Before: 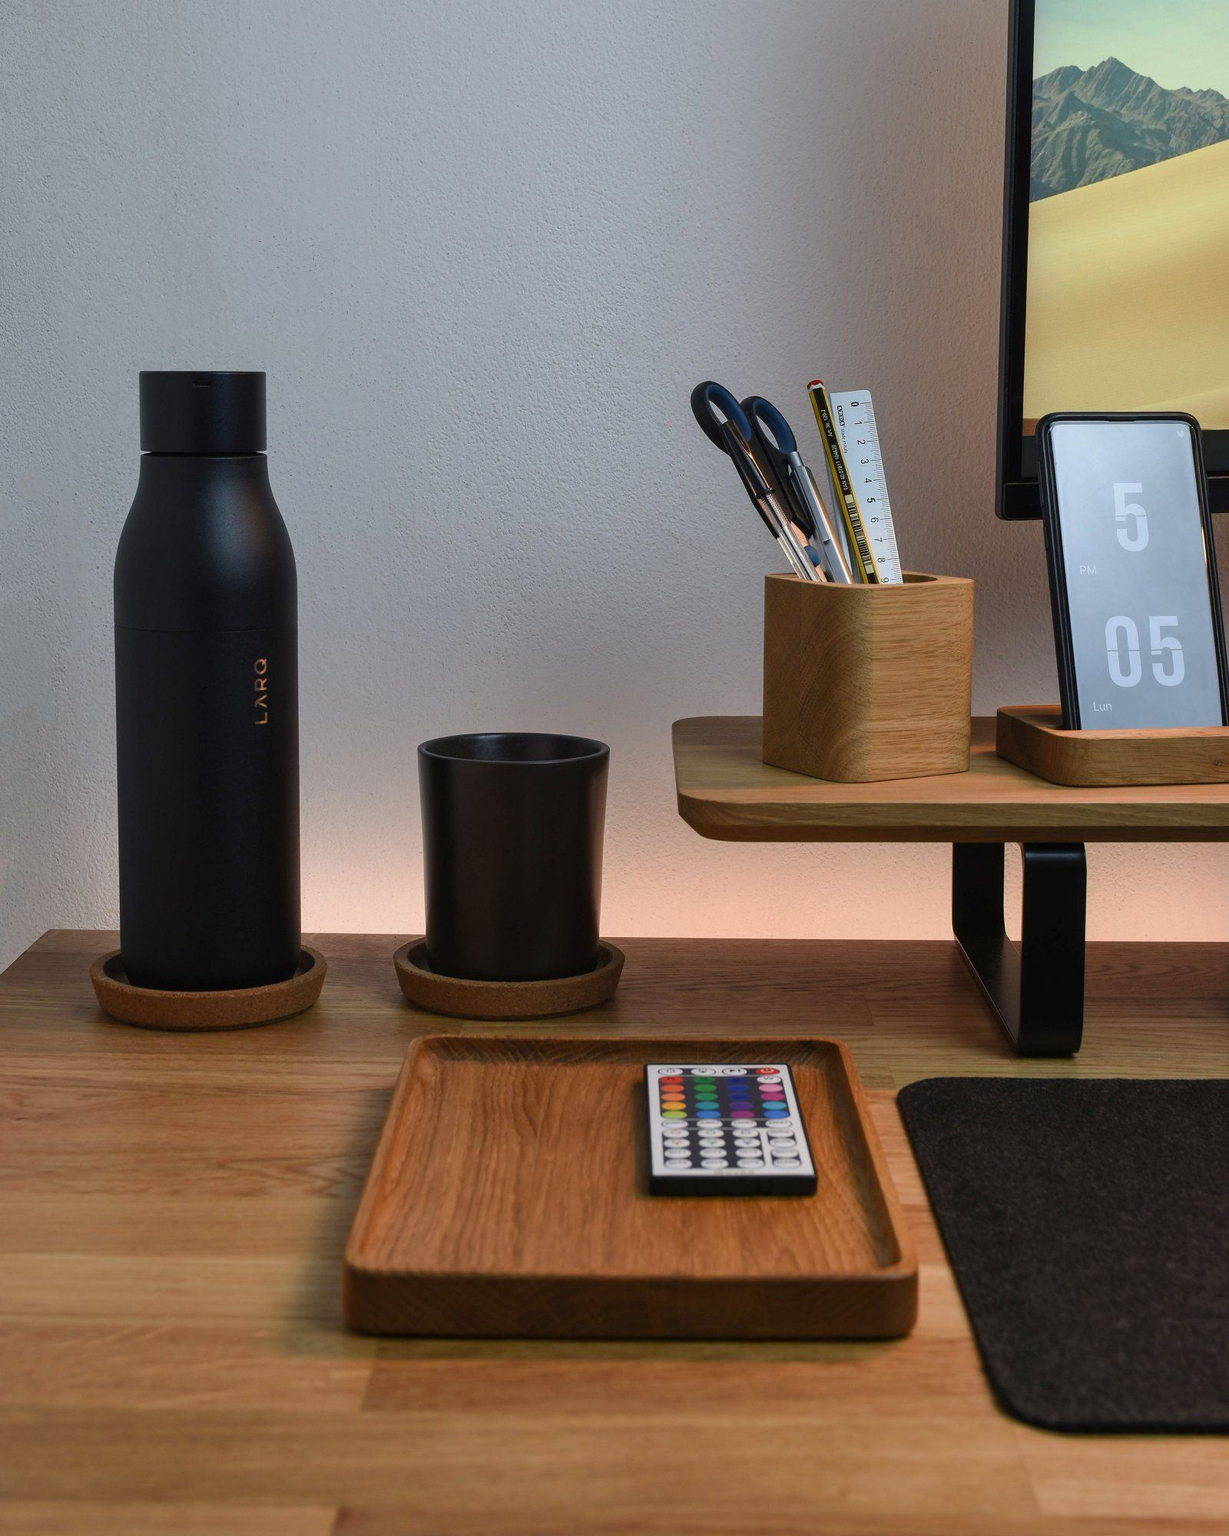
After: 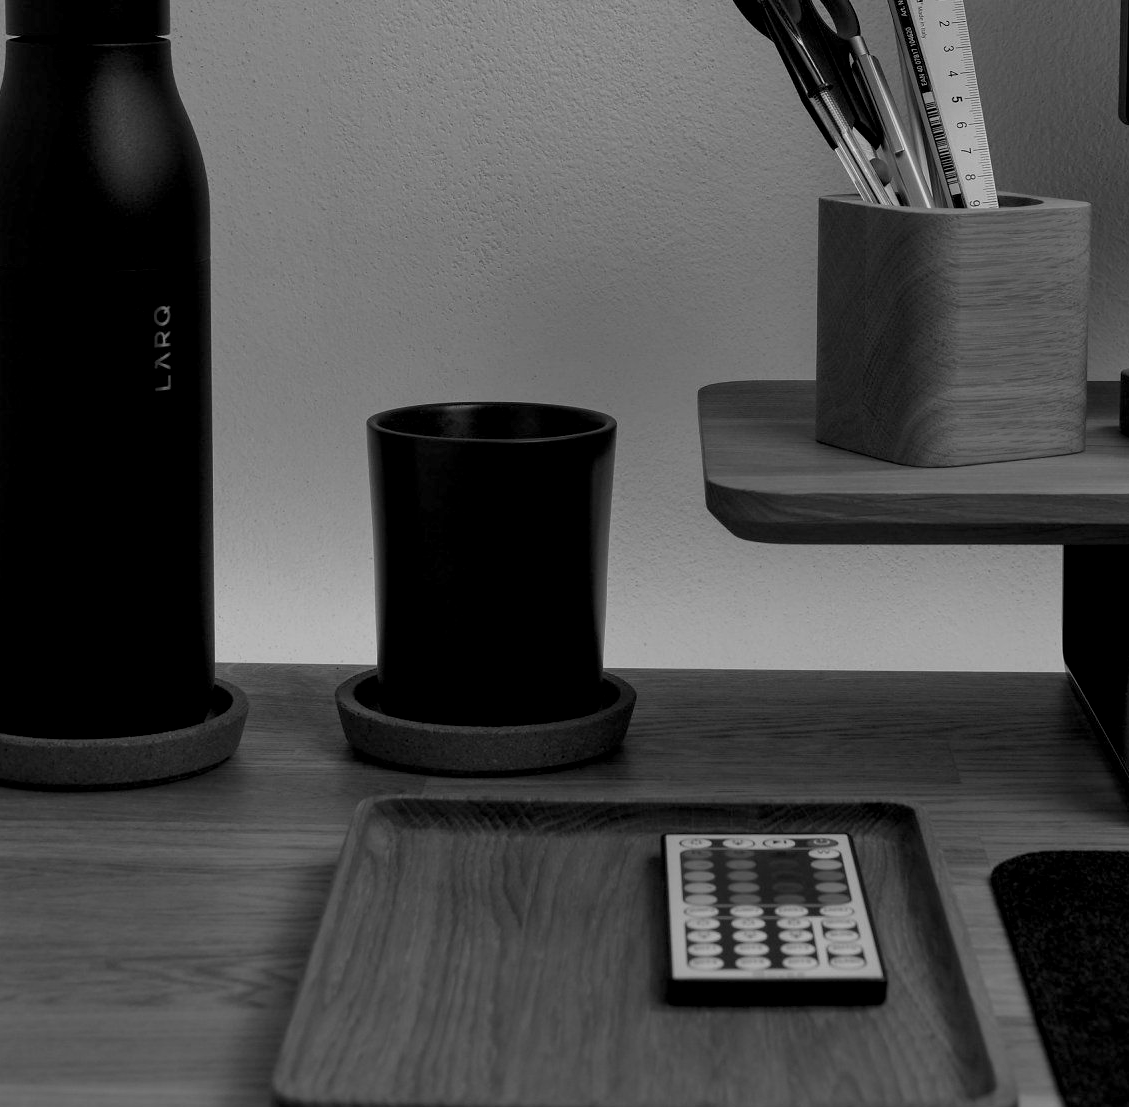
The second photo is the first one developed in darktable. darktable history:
crop: left 11.123%, top 27.61%, right 18.3%, bottom 17.034%
exposure: black level correction 0.011, exposure -0.478 EV, compensate highlight preservation false
monochrome: a 0, b 0, size 0.5, highlights 0.57
